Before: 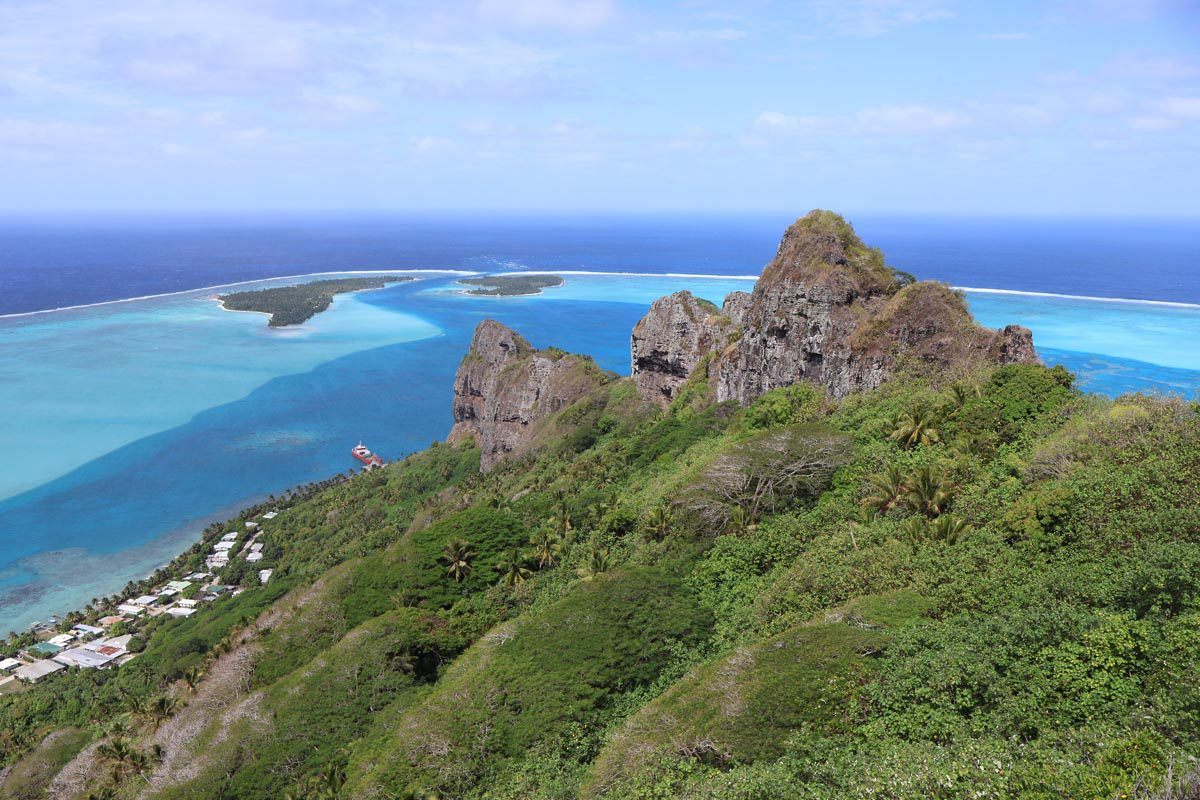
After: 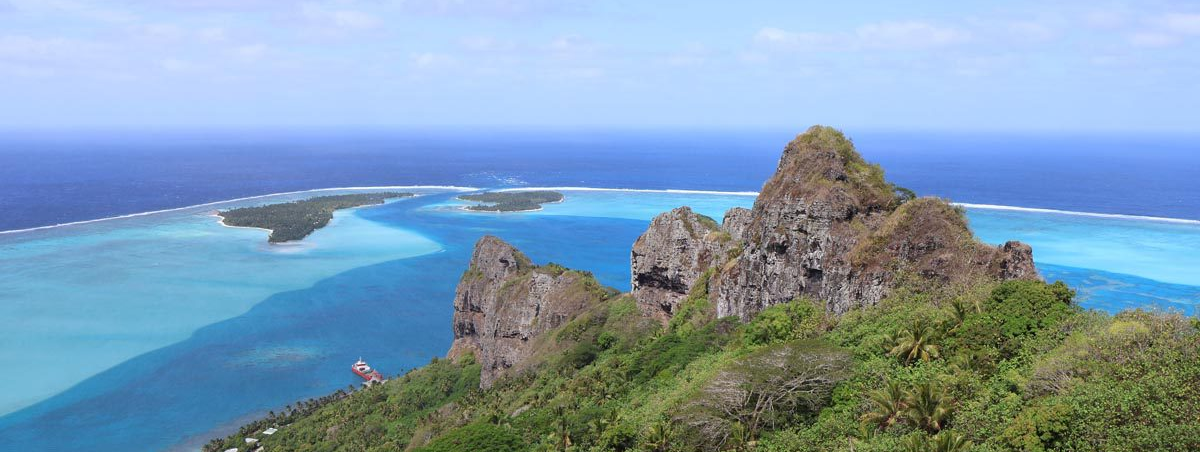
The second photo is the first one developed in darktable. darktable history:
crop and rotate: top 10.537%, bottom 32.903%
